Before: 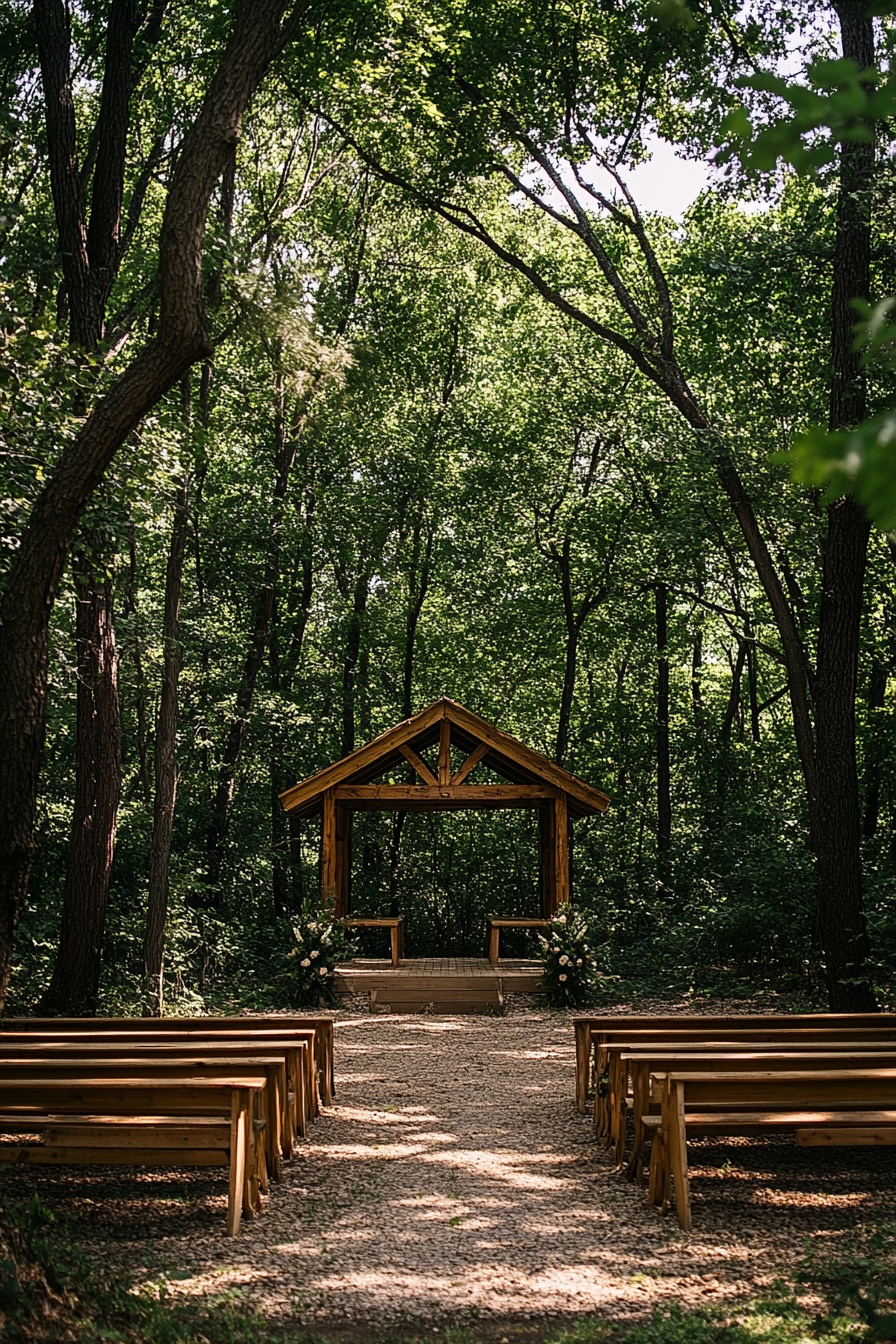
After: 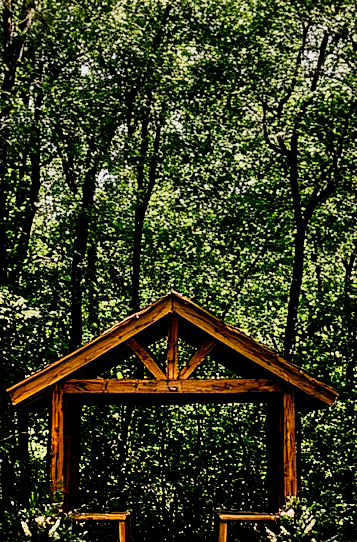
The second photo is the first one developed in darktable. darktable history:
crop: left 30.393%, top 30.212%, right 29.732%, bottom 29.432%
local contrast: mode bilateral grid, contrast 20, coarseness 51, detail 141%, midtone range 0.2
filmic rgb: black relative exposure -11.9 EV, white relative exposure 5.46 EV, threshold 3.03 EV, hardness 4.49, latitude 49.3%, contrast 1.144, add noise in highlights 0.001, preserve chrominance no, color science v3 (2019), use custom middle-gray values true, iterations of high-quality reconstruction 10, contrast in highlights soft, enable highlight reconstruction true
shadows and highlights: low approximation 0.01, soften with gaussian
